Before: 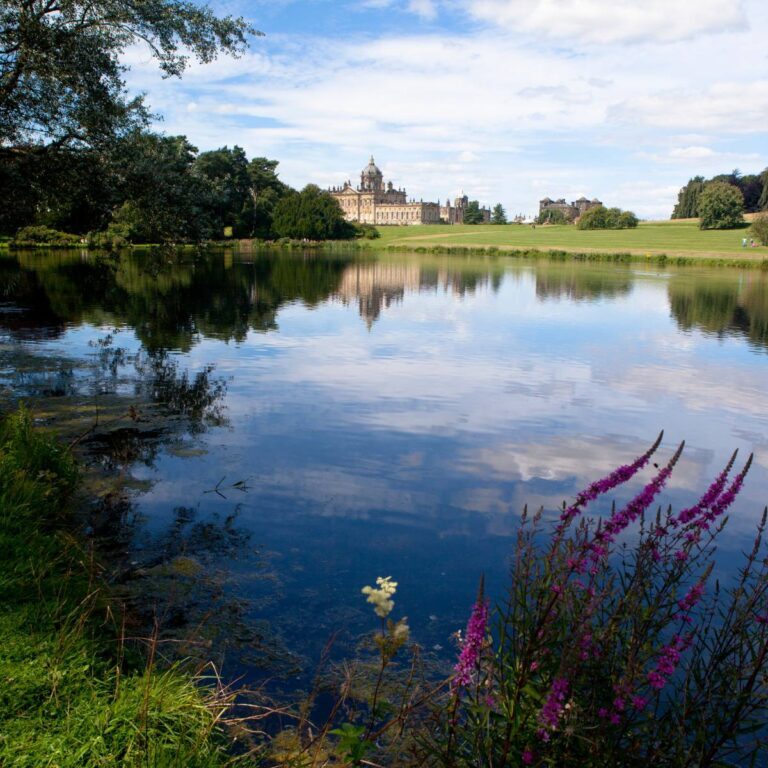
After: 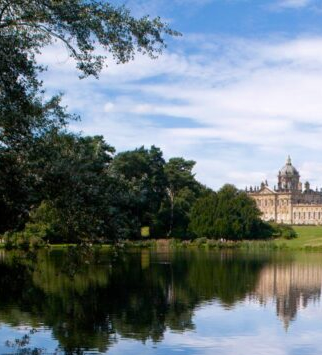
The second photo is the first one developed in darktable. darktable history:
white balance: red 1.009, blue 1.027
color zones: curves: ch0 [(0, 0.425) (0.143, 0.422) (0.286, 0.42) (0.429, 0.419) (0.571, 0.419) (0.714, 0.42) (0.857, 0.422) (1, 0.425)]
crop and rotate: left 10.817%, top 0.062%, right 47.194%, bottom 53.626%
